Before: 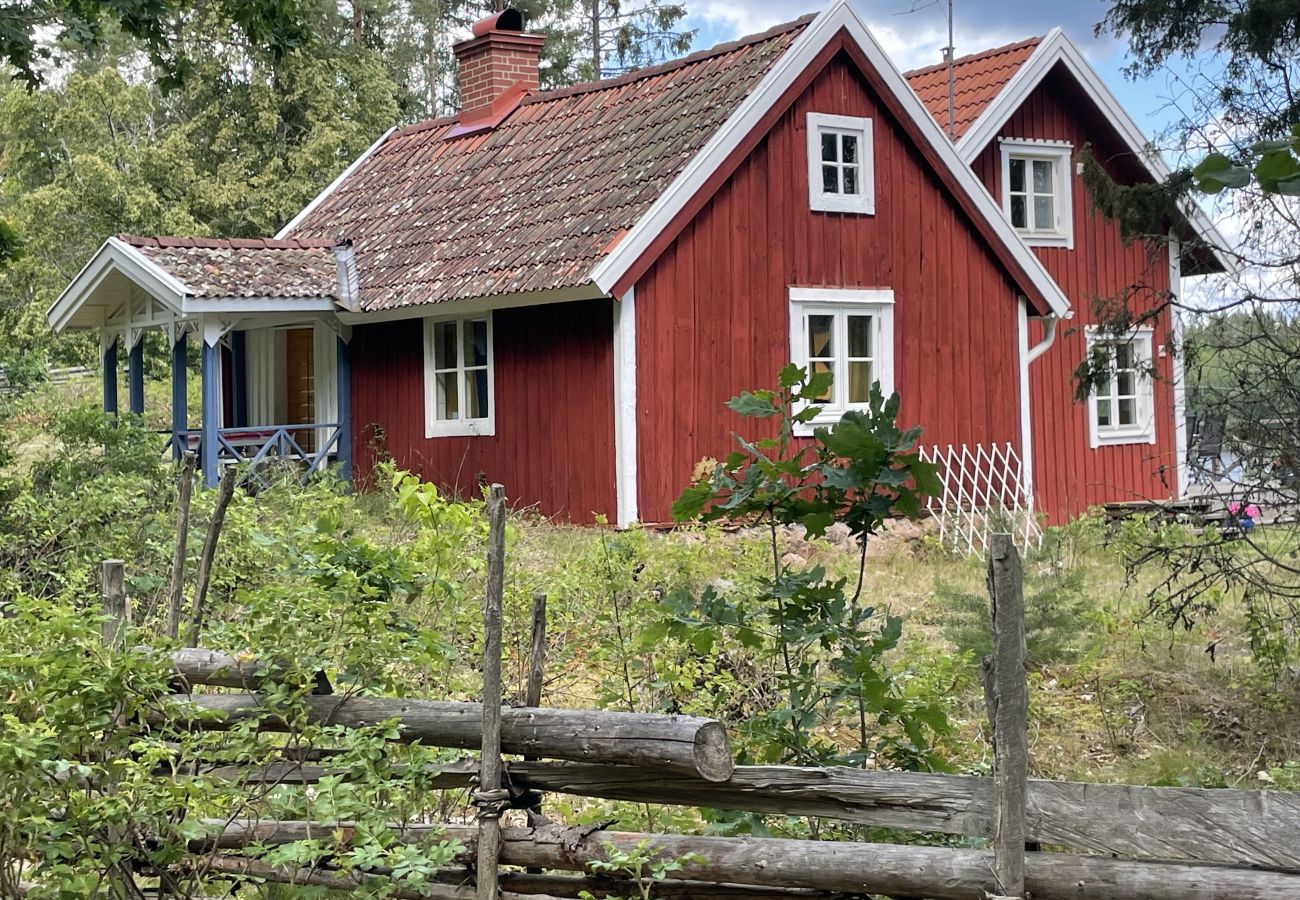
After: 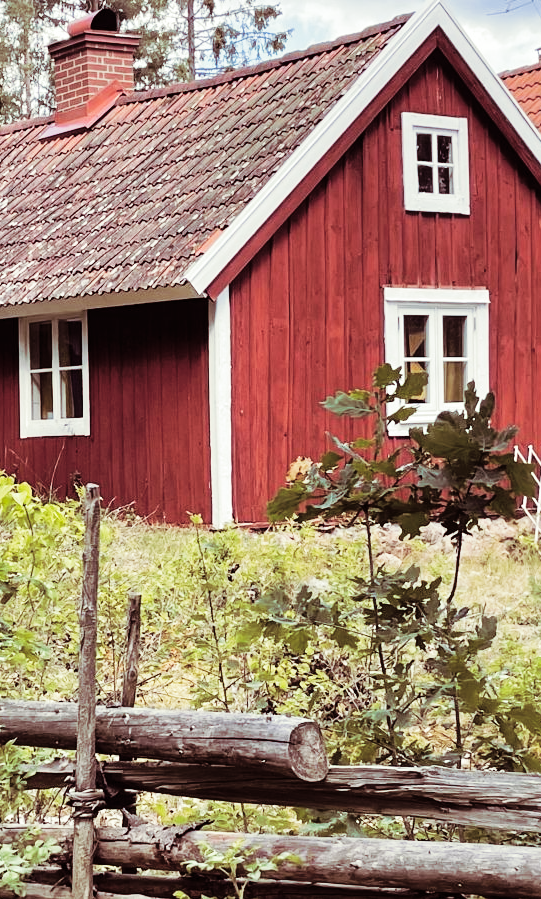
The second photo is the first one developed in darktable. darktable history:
tone curve: curves: ch0 [(0, 0) (0.003, 0.011) (0.011, 0.014) (0.025, 0.023) (0.044, 0.035) (0.069, 0.047) (0.1, 0.065) (0.136, 0.098) (0.177, 0.139) (0.224, 0.214) (0.277, 0.306) (0.335, 0.392) (0.399, 0.484) (0.468, 0.584) (0.543, 0.68) (0.623, 0.772) (0.709, 0.847) (0.801, 0.905) (0.898, 0.951) (1, 1)], preserve colors none
split-toning: on, module defaults
crop: left 31.229%, right 27.105%
